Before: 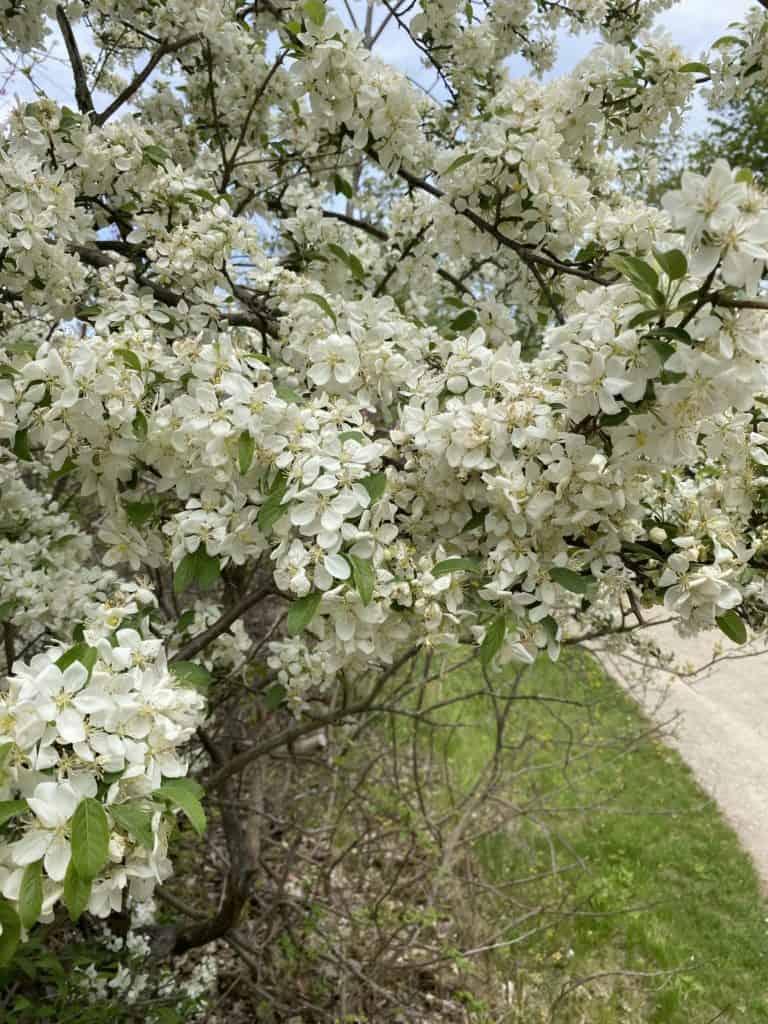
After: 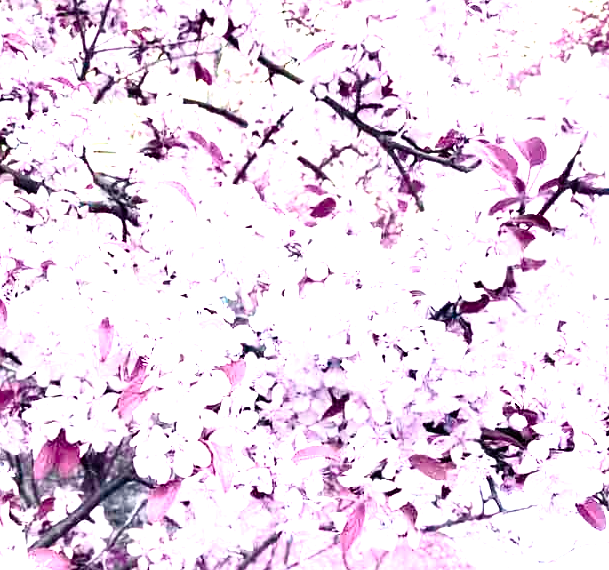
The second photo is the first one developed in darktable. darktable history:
color balance rgb: highlights gain › luminance 6.213%, highlights gain › chroma 1.275%, highlights gain › hue 88.86°, perceptual saturation grading › global saturation 20%, perceptual saturation grading › highlights -50.538%, perceptual saturation grading › shadows 30.81%, hue shift -148.39°, contrast 34.588%, saturation formula JzAzBz (2021)
base curve: curves: ch0 [(0, 0) (0.666, 0.806) (1, 1)]
crop: left 18.302%, top 11.091%, right 2.365%, bottom 33.231%
exposure: exposure 1.513 EV, compensate highlight preservation false
